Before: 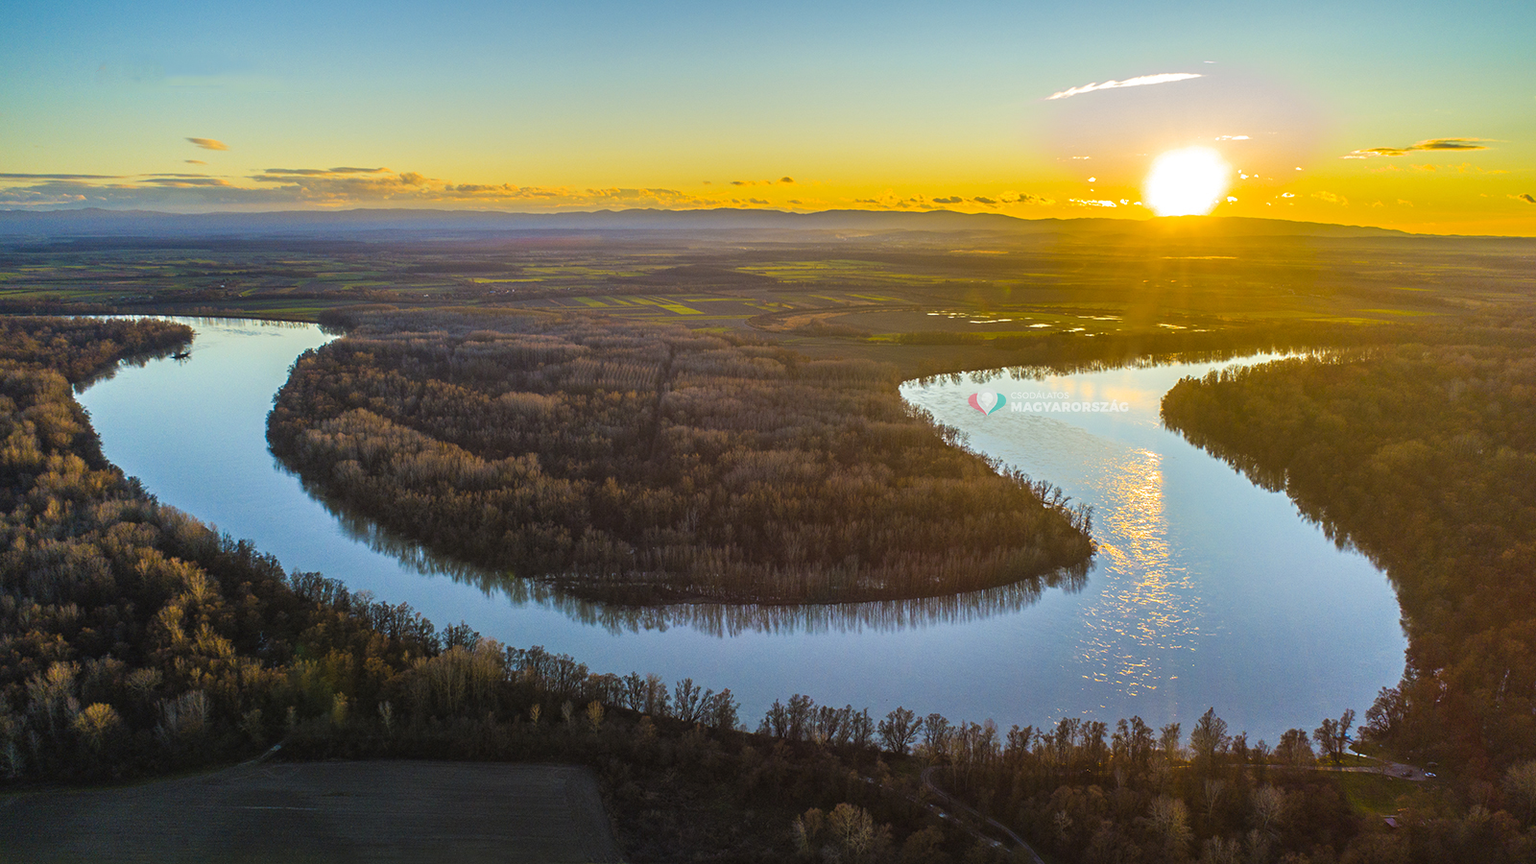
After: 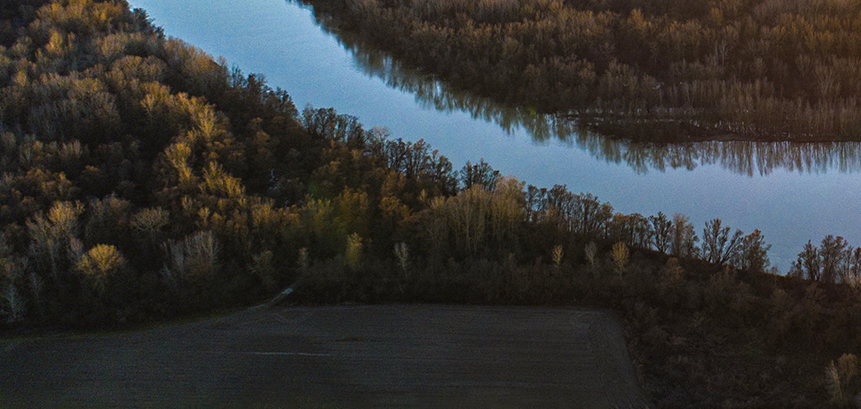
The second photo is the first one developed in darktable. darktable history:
haze removal: compatibility mode true, adaptive false
contrast equalizer: y [[0.5, 0.502, 0.506, 0.511, 0.52, 0.537], [0.5 ×6], [0.505, 0.509, 0.518, 0.534, 0.553, 0.561], [0 ×6], [0 ×6]], mix 0.134
crop and rotate: top 54.299%, right 46.134%, bottom 0.18%
exposure: compensate highlight preservation false
shadows and highlights: shadows 0.385, highlights 39.05, shadows color adjustment 98%, highlights color adjustment 59.15%
